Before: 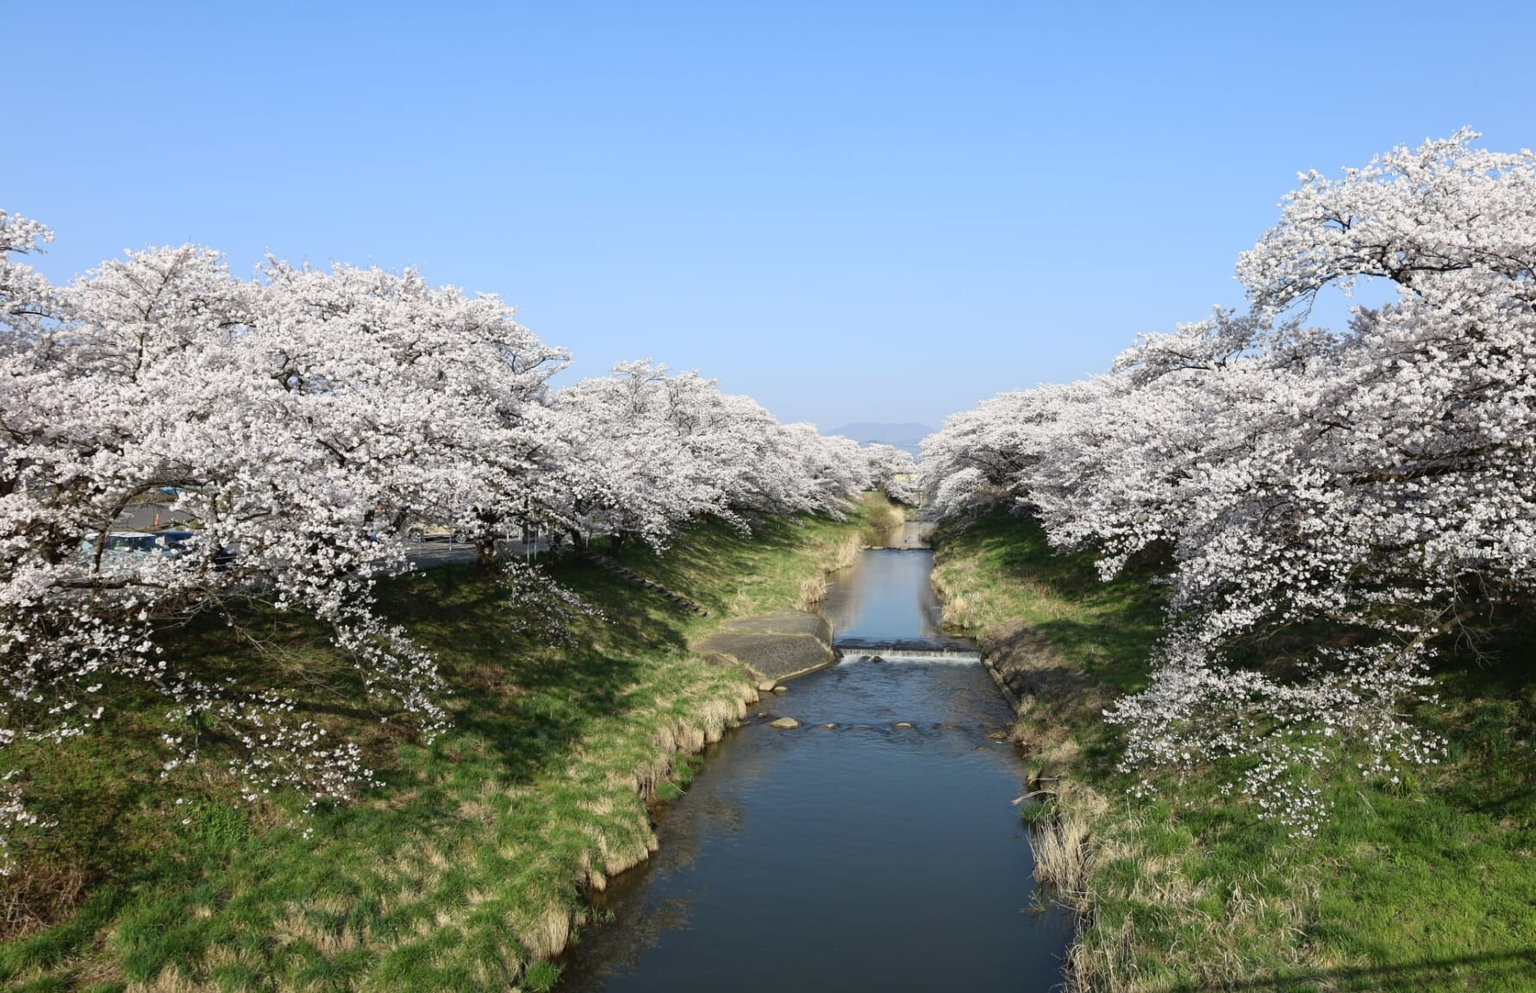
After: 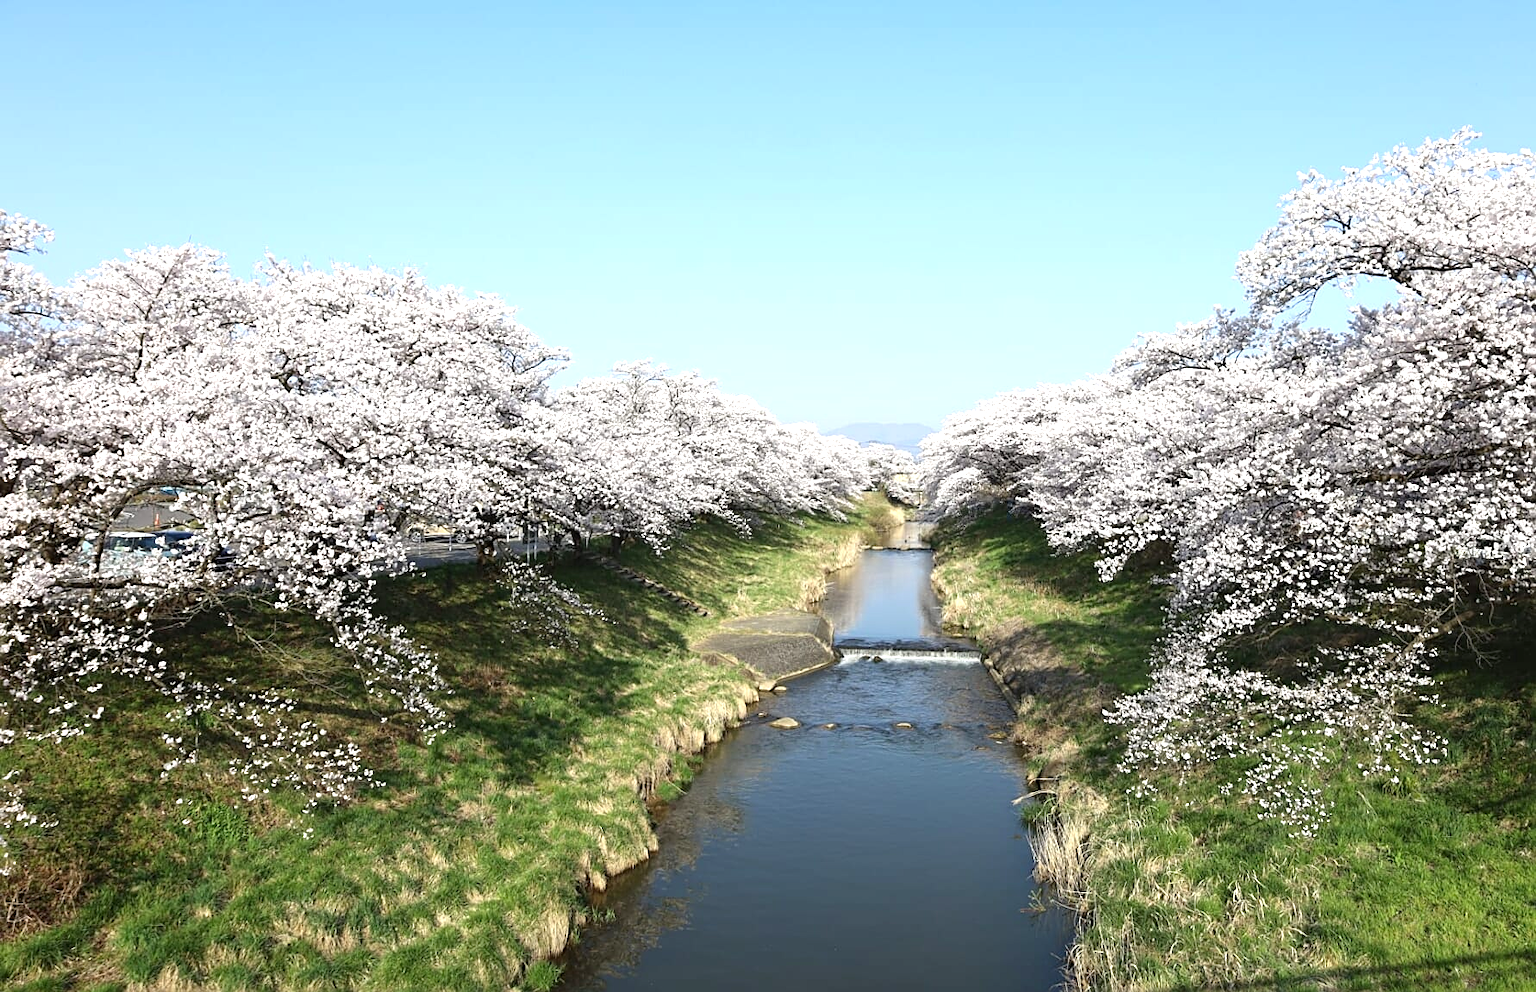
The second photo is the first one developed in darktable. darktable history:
exposure: exposure 0.661 EV, compensate exposure bias true, compensate highlight preservation false
sharpen: on, module defaults
